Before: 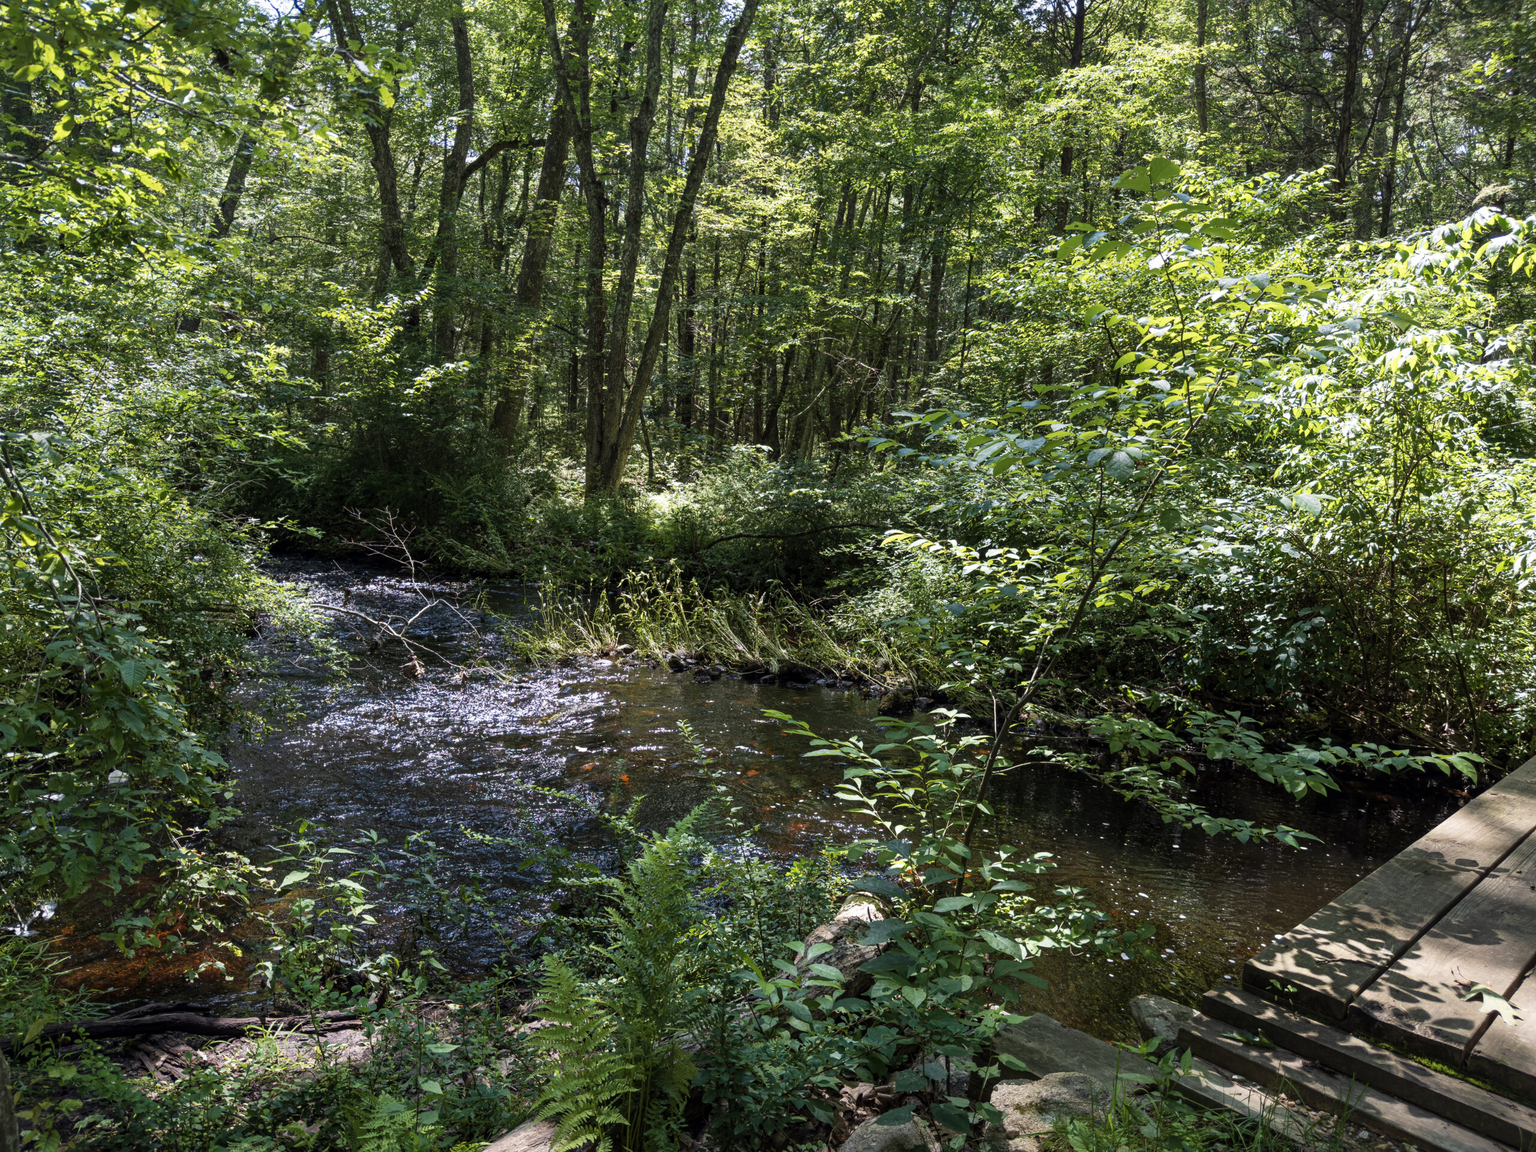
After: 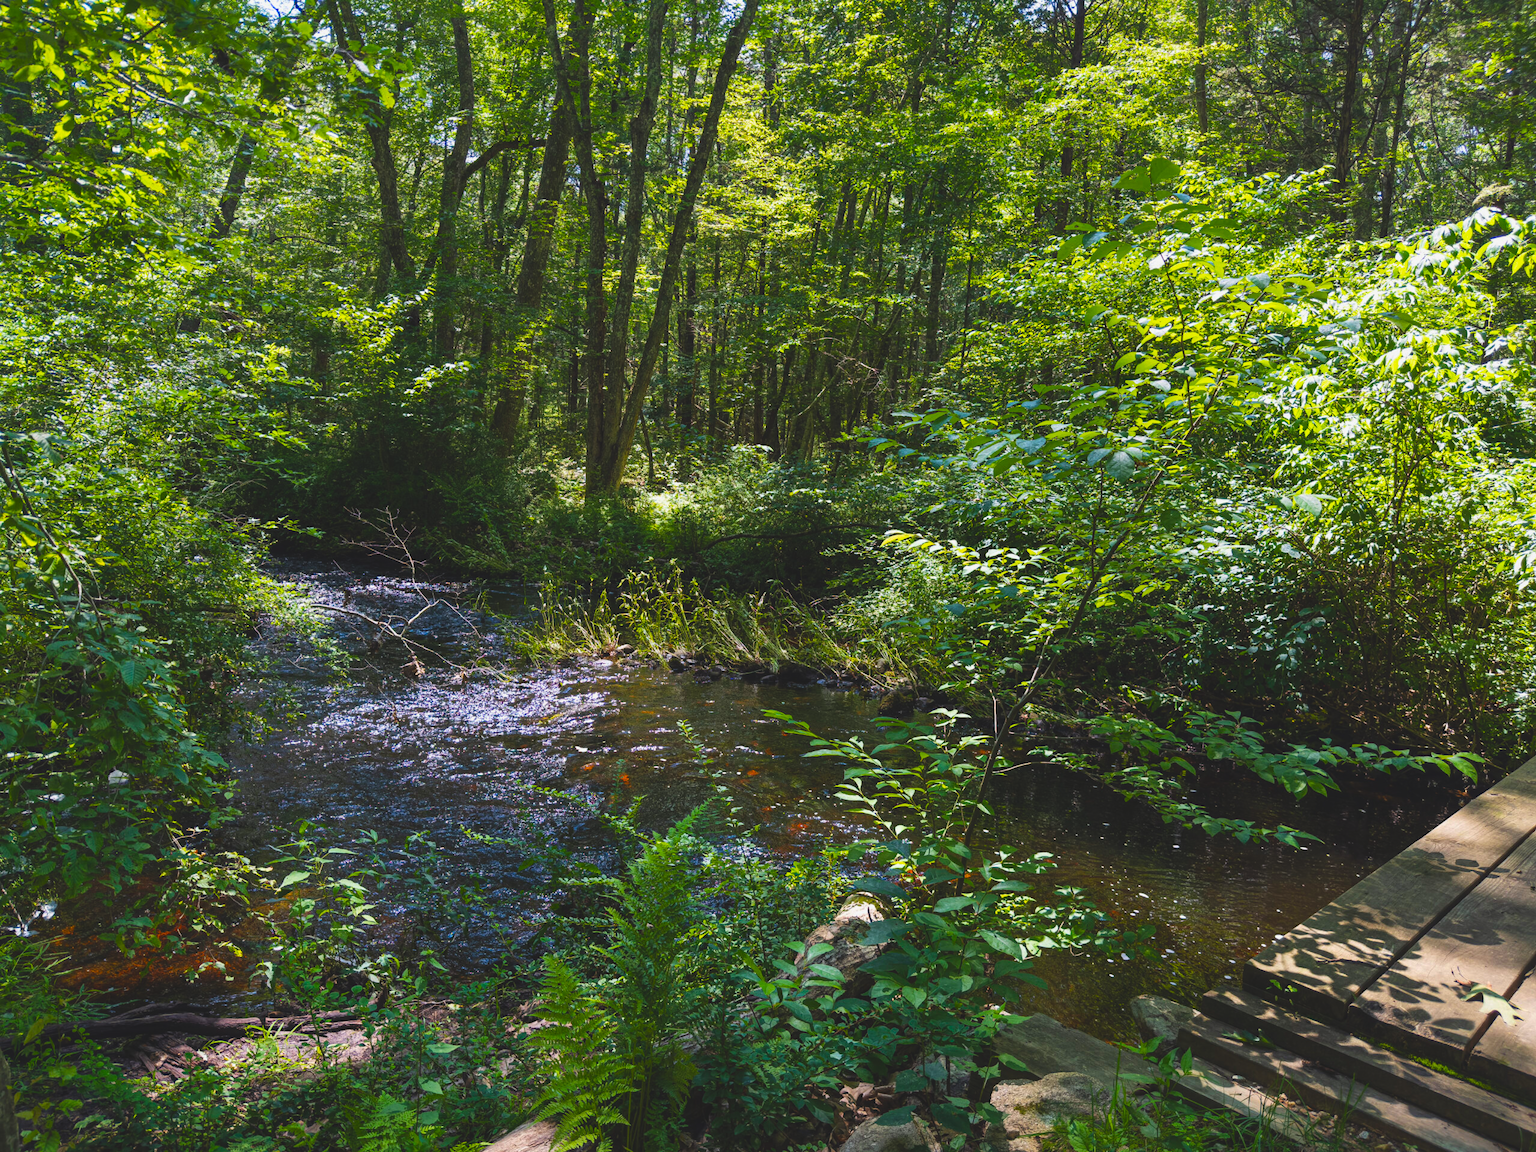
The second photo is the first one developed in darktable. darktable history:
exposure: black level correction -0.015, exposure -0.125 EV, compensate highlight preservation false
color balance rgb: perceptual saturation grading › global saturation 25%, global vibrance 20%
contrast brightness saturation: contrast 0.04, saturation 0.16
